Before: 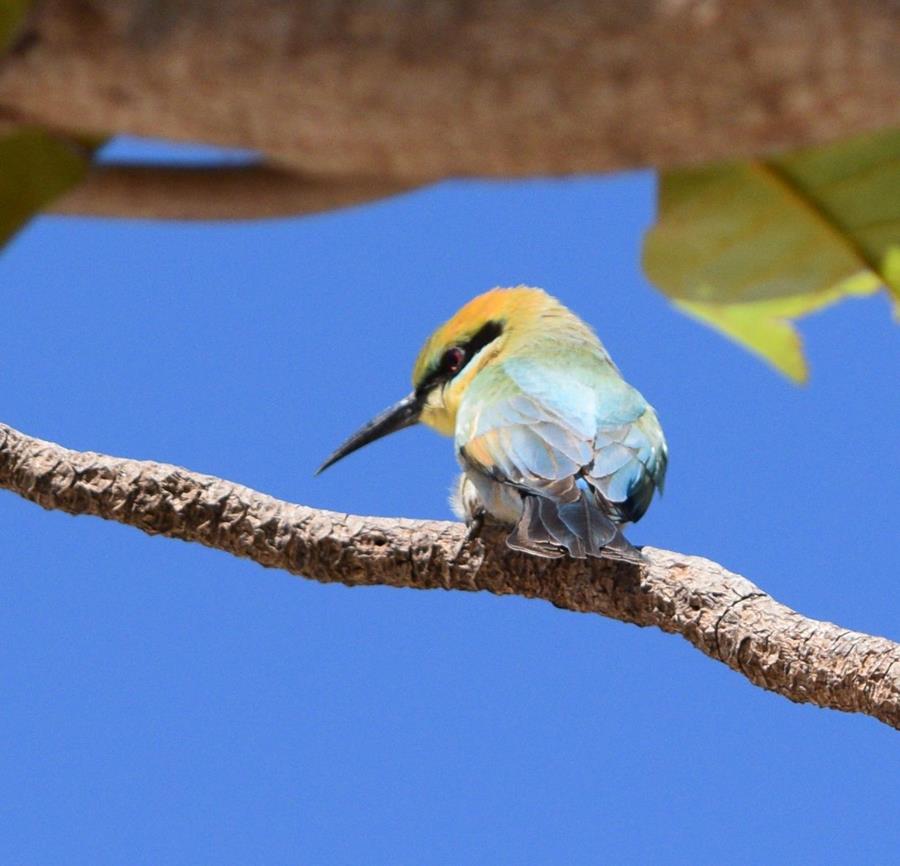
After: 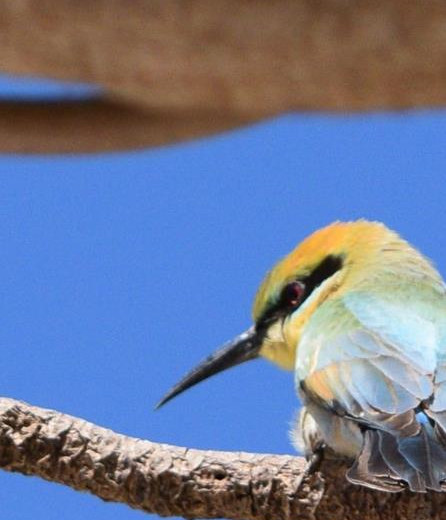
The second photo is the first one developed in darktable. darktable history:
crop: left 17.805%, top 7.716%, right 32.559%, bottom 32.179%
